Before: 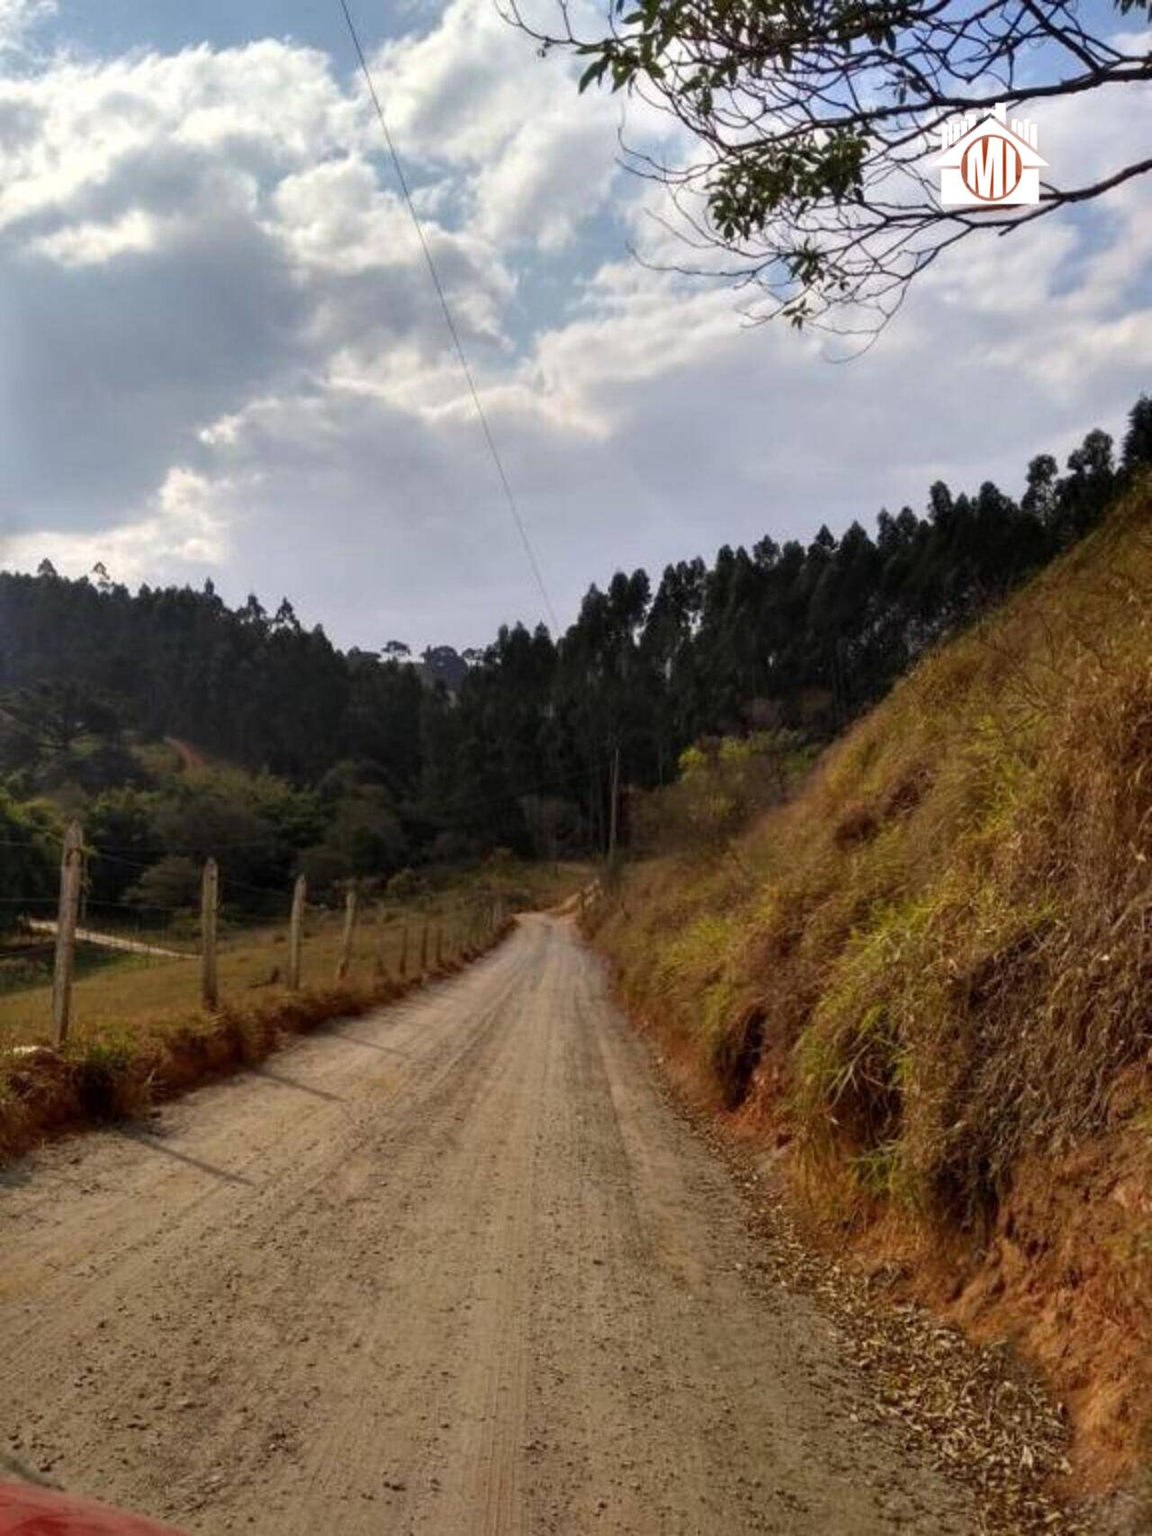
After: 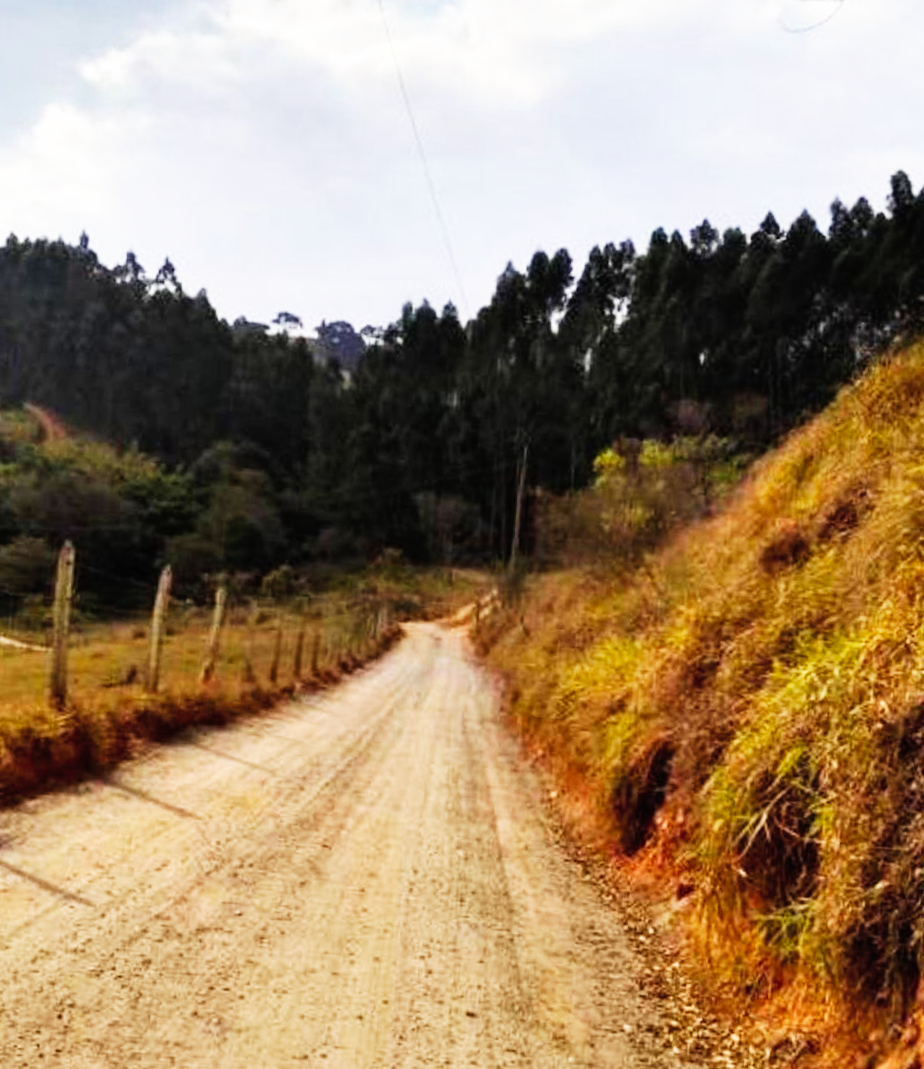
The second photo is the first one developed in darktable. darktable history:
base curve: curves: ch0 [(0, 0) (0.007, 0.004) (0.027, 0.03) (0.046, 0.07) (0.207, 0.54) (0.442, 0.872) (0.673, 0.972) (1, 1)], preserve colors none
contrast brightness saturation: contrast 0.05, brightness 0.06, saturation 0.01
crop and rotate: angle -3.37°, left 9.79%, top 20.73%, right 12.42%, bottom 11.82%
